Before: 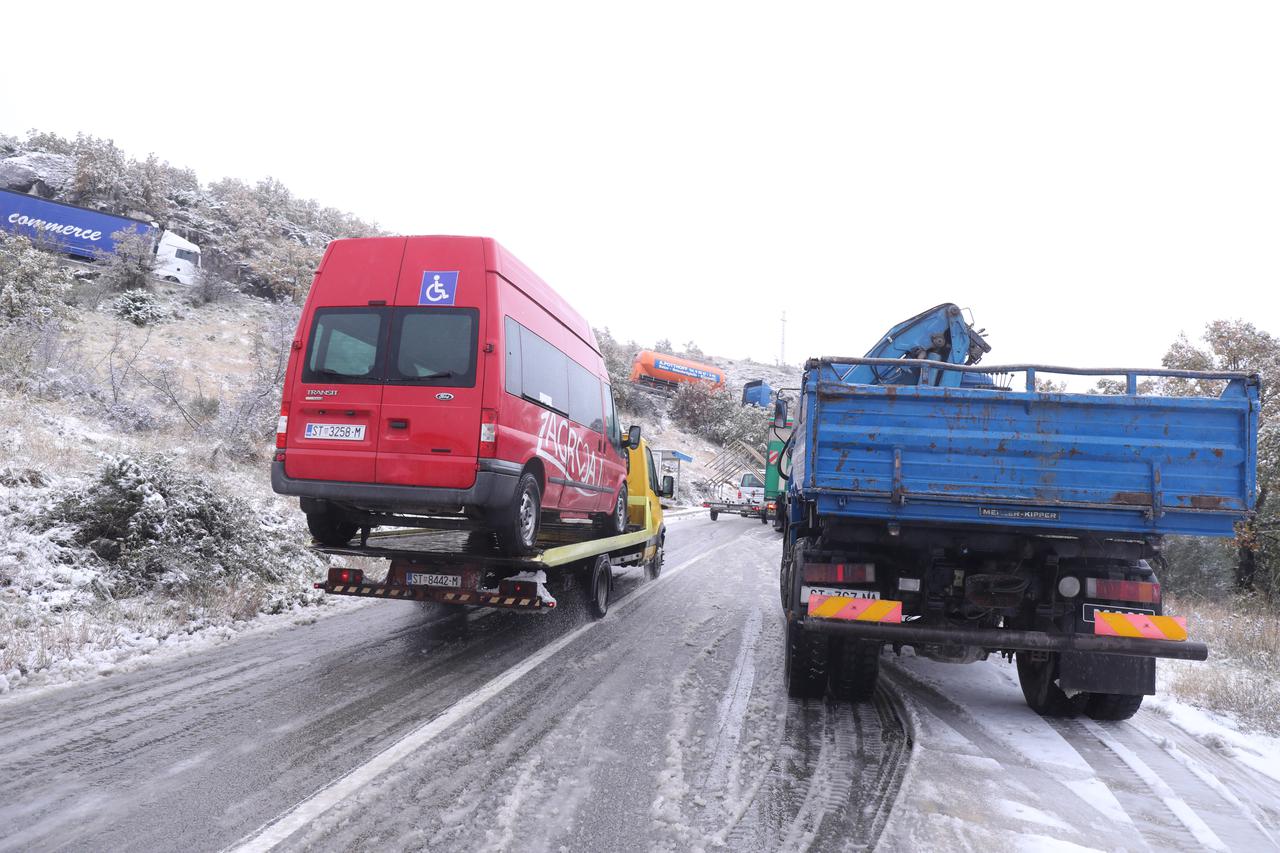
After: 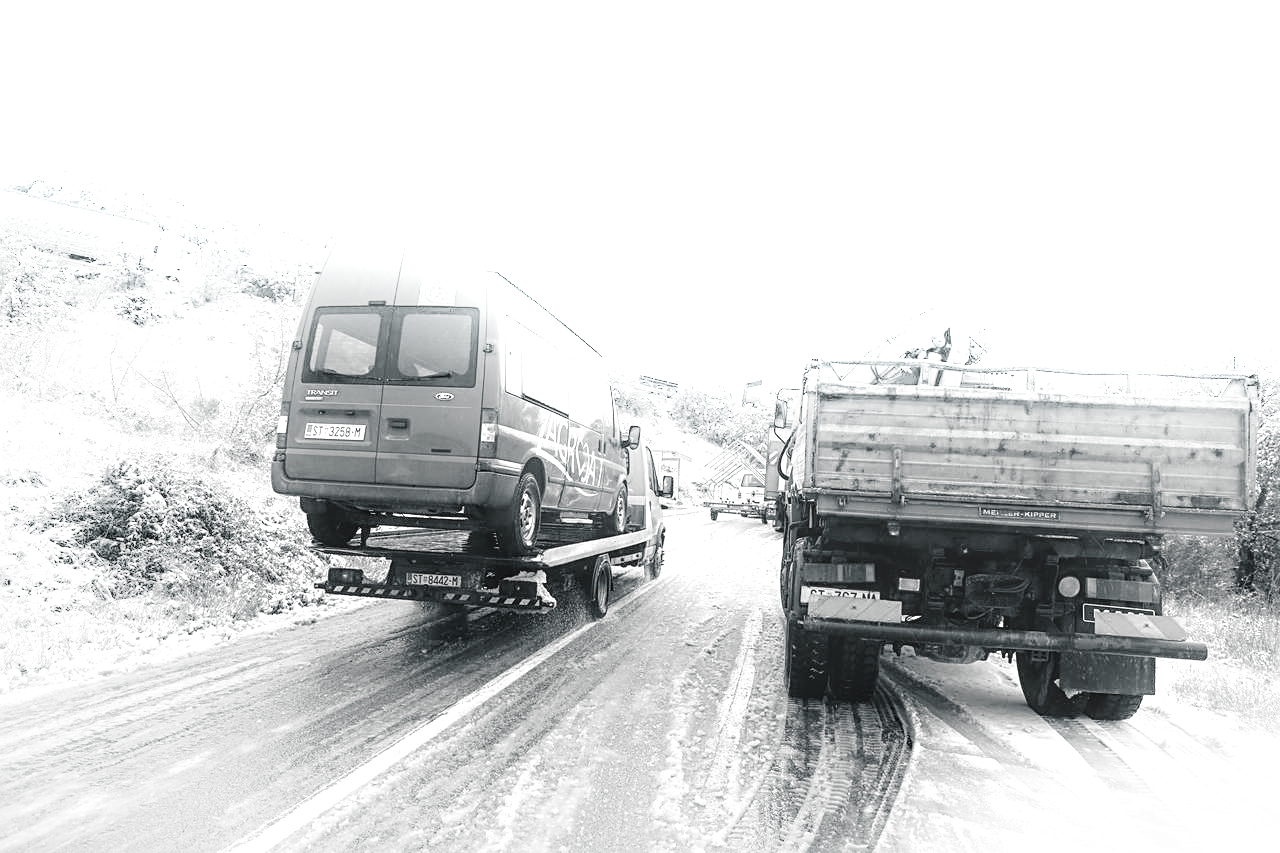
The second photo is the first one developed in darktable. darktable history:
color balance rgb: shadows lift › chroma 2.012%, shadows lift › hue 220.81°, perceptual saturation grading › global saturation 30.67%, perceptual brilliance grading › global brilliance -0.602%, perceptual brilliance grading › highlights -1.447%, perceptual brilliance grading › mid-tones -0.819%, perceptual brilliance grading › shadows -0.9%, global vibrance 20%
contrast brightness saturation: saturation -0.067
shadows and highlights: highlights 70.1, soften with gaussian
color calibration: output gray [0.22, 0.42, 0.37, 0], illuminant as shot in camera, x 0.358, y 0.373, temperature 4628.91 K
sharpen: amount 0.495
local contrast: on, module defaults
velvia: on, module defaults
tone equalizer: -8 EV -0.746 EV, -7 EV -0.673 EV, -6 EV -0.564 EV, -5 EV -0.417 EV, -3 EV 0.391 EV, -2 EV 0.6 EV, -1 EV 0.688 EV, +0 EV 0.779 EV
